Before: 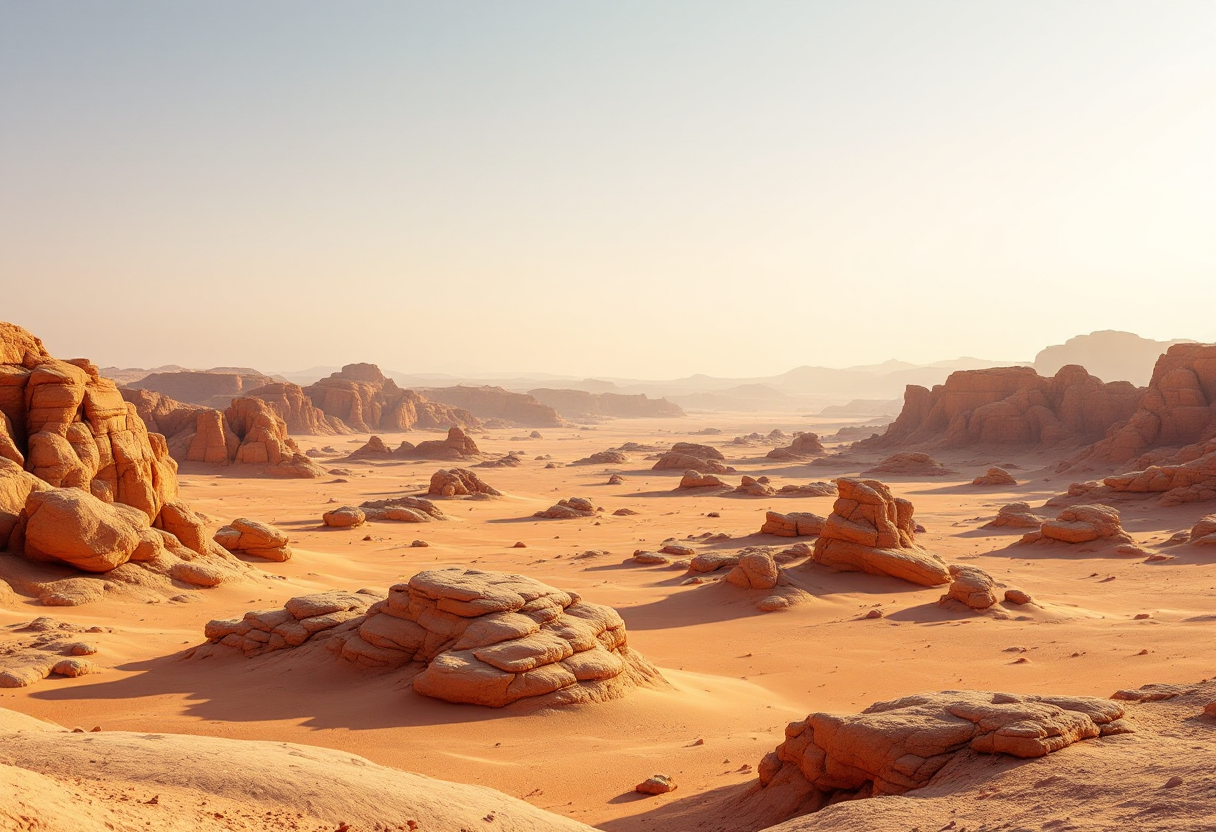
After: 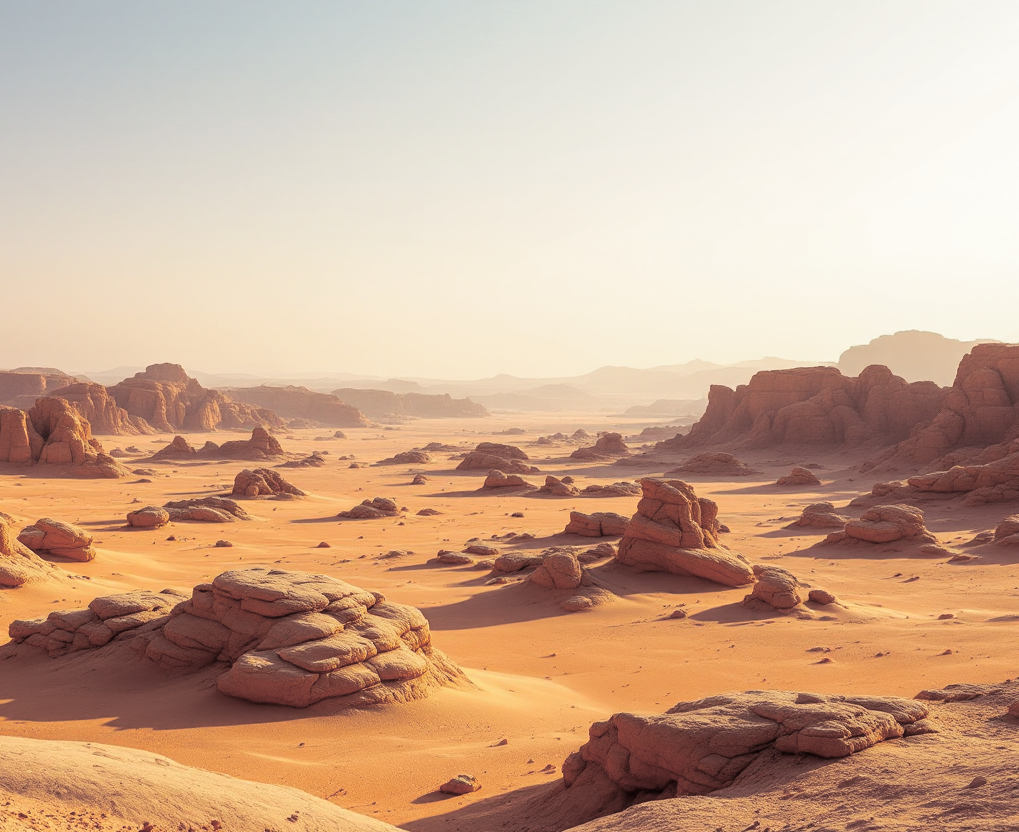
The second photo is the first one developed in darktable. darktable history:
split-toning: shadows › saturation 0.24, highlights › hue 54°, highlights › saturation 0.24
crop: left 16.145%
